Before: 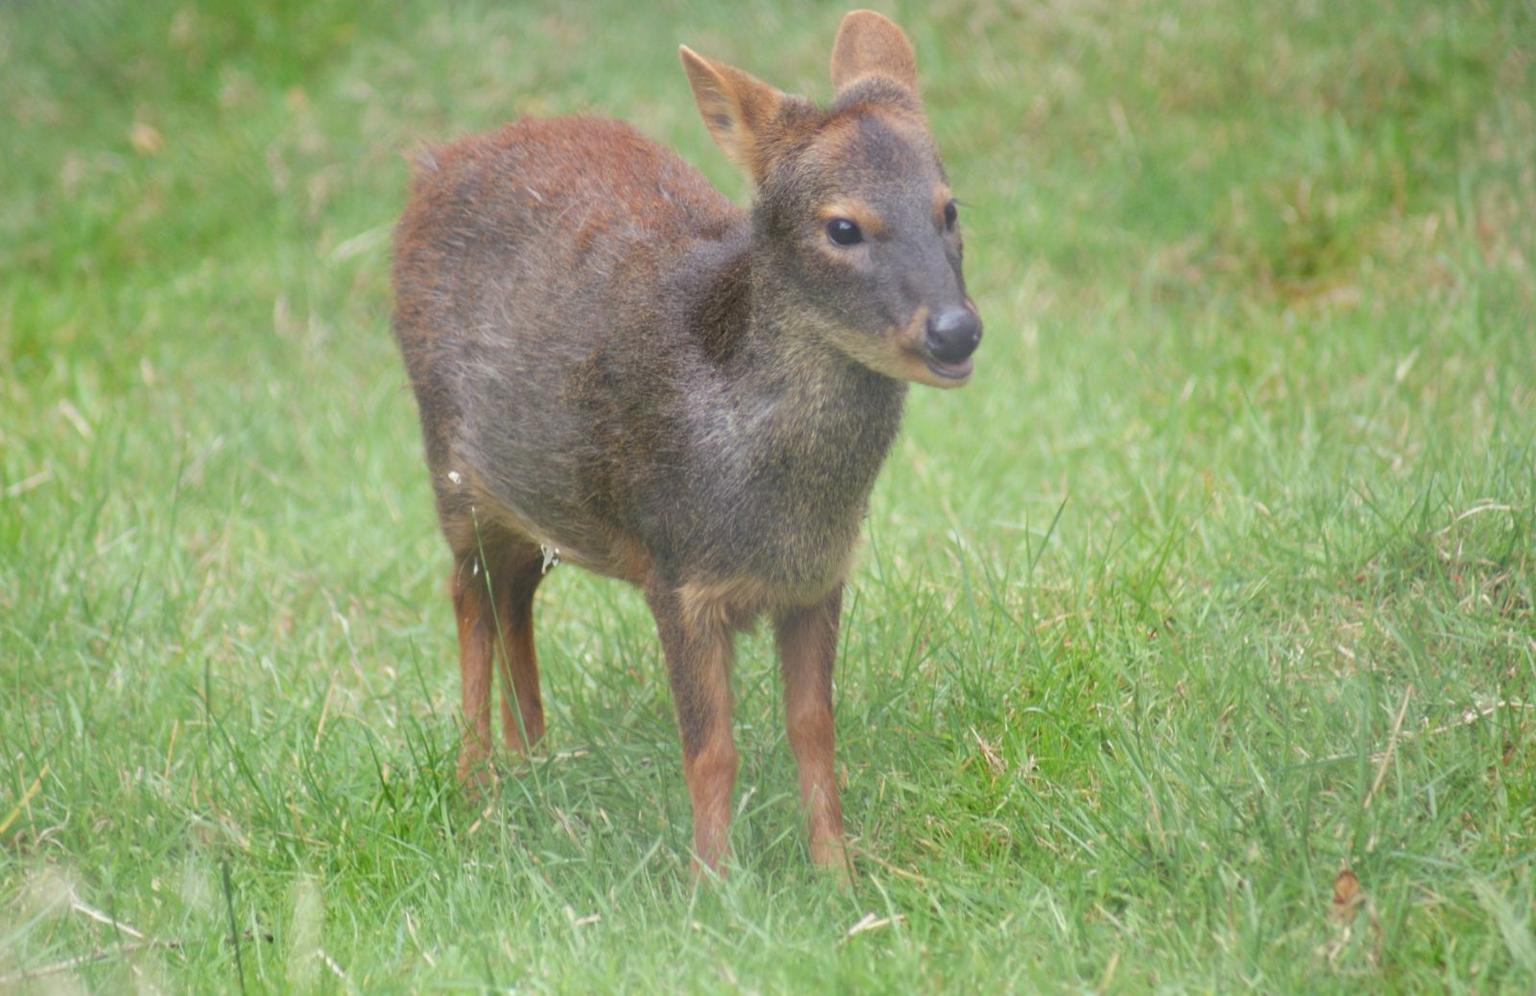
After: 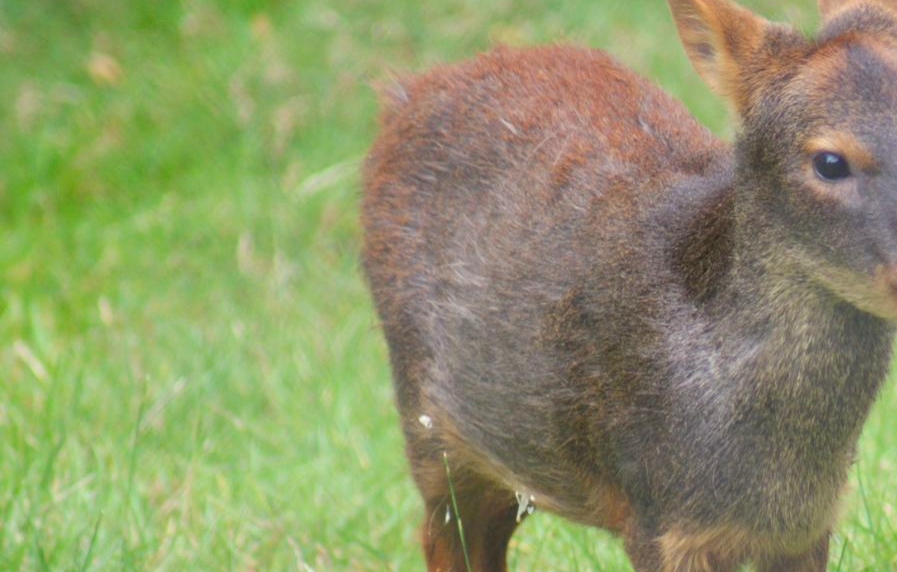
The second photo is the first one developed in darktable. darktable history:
crop and rotate: left 3.024%, top 7.406%, right 40.883%, bottom 37.433%
contrast brightness saturation: contrast 0.09, saturation 0.285
